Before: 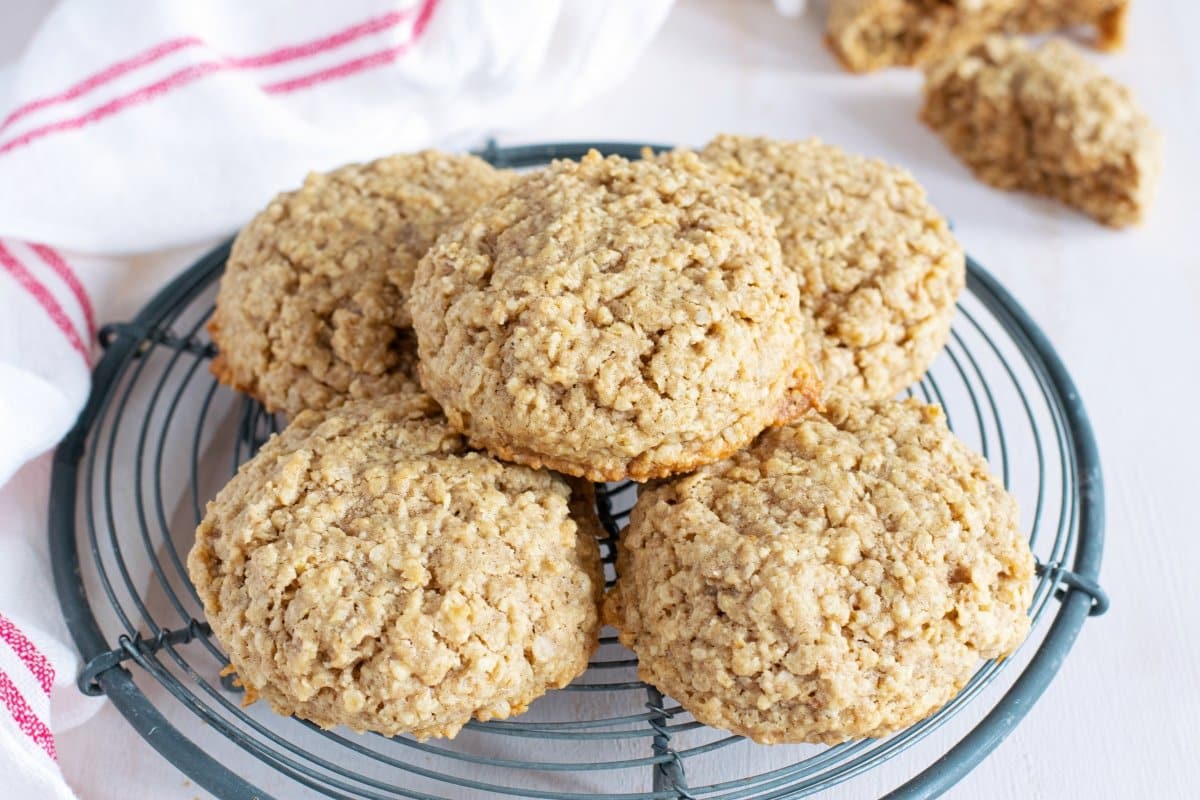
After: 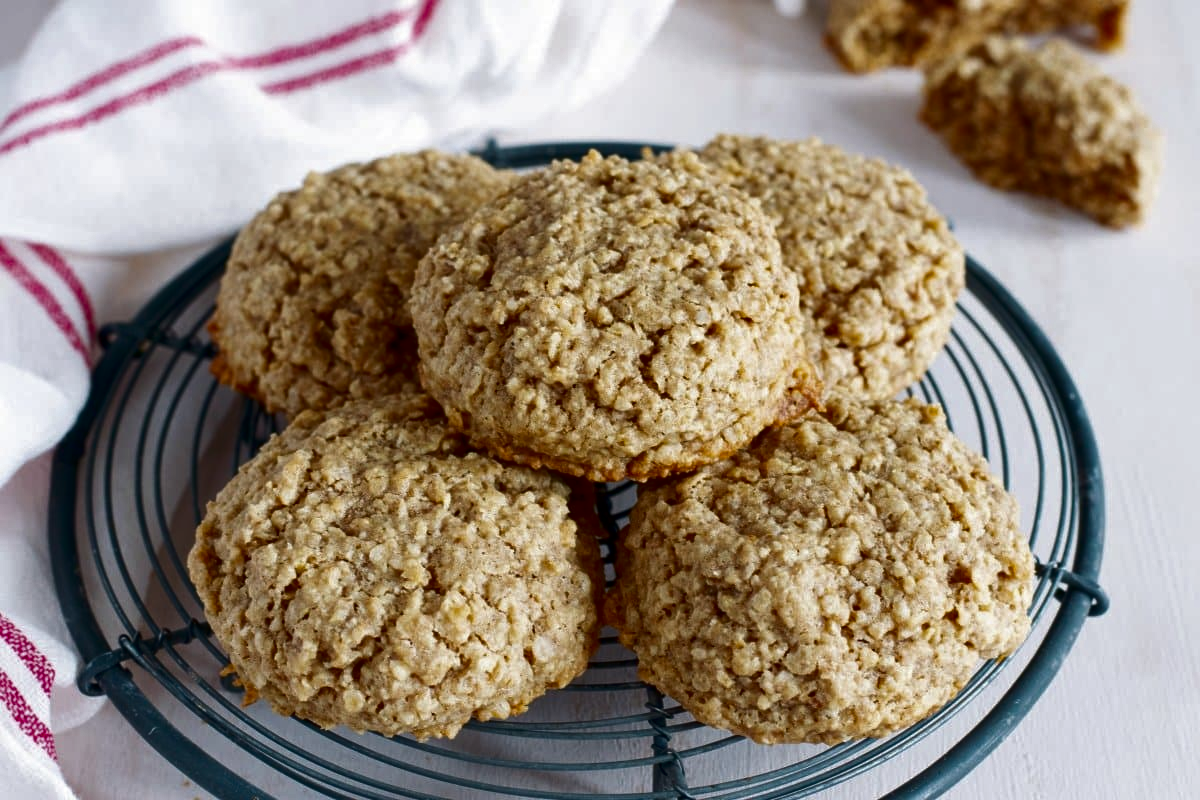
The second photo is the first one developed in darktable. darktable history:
contrast brightness saturation: brightness -0.524
